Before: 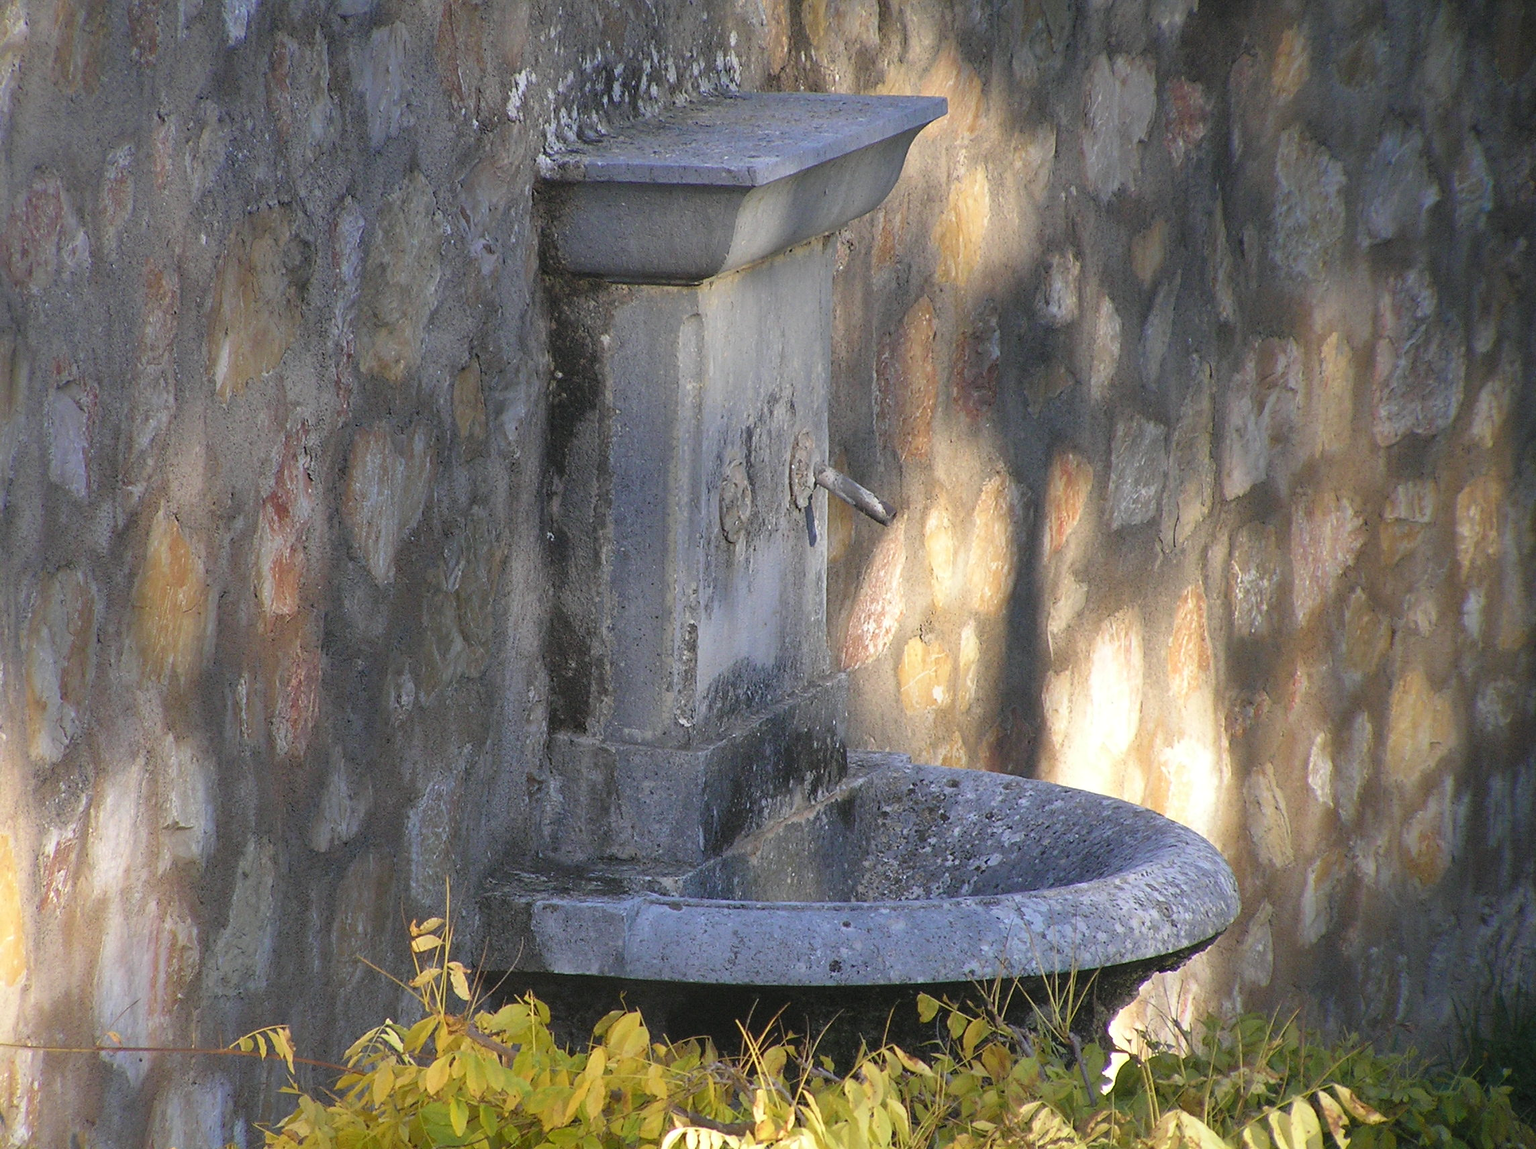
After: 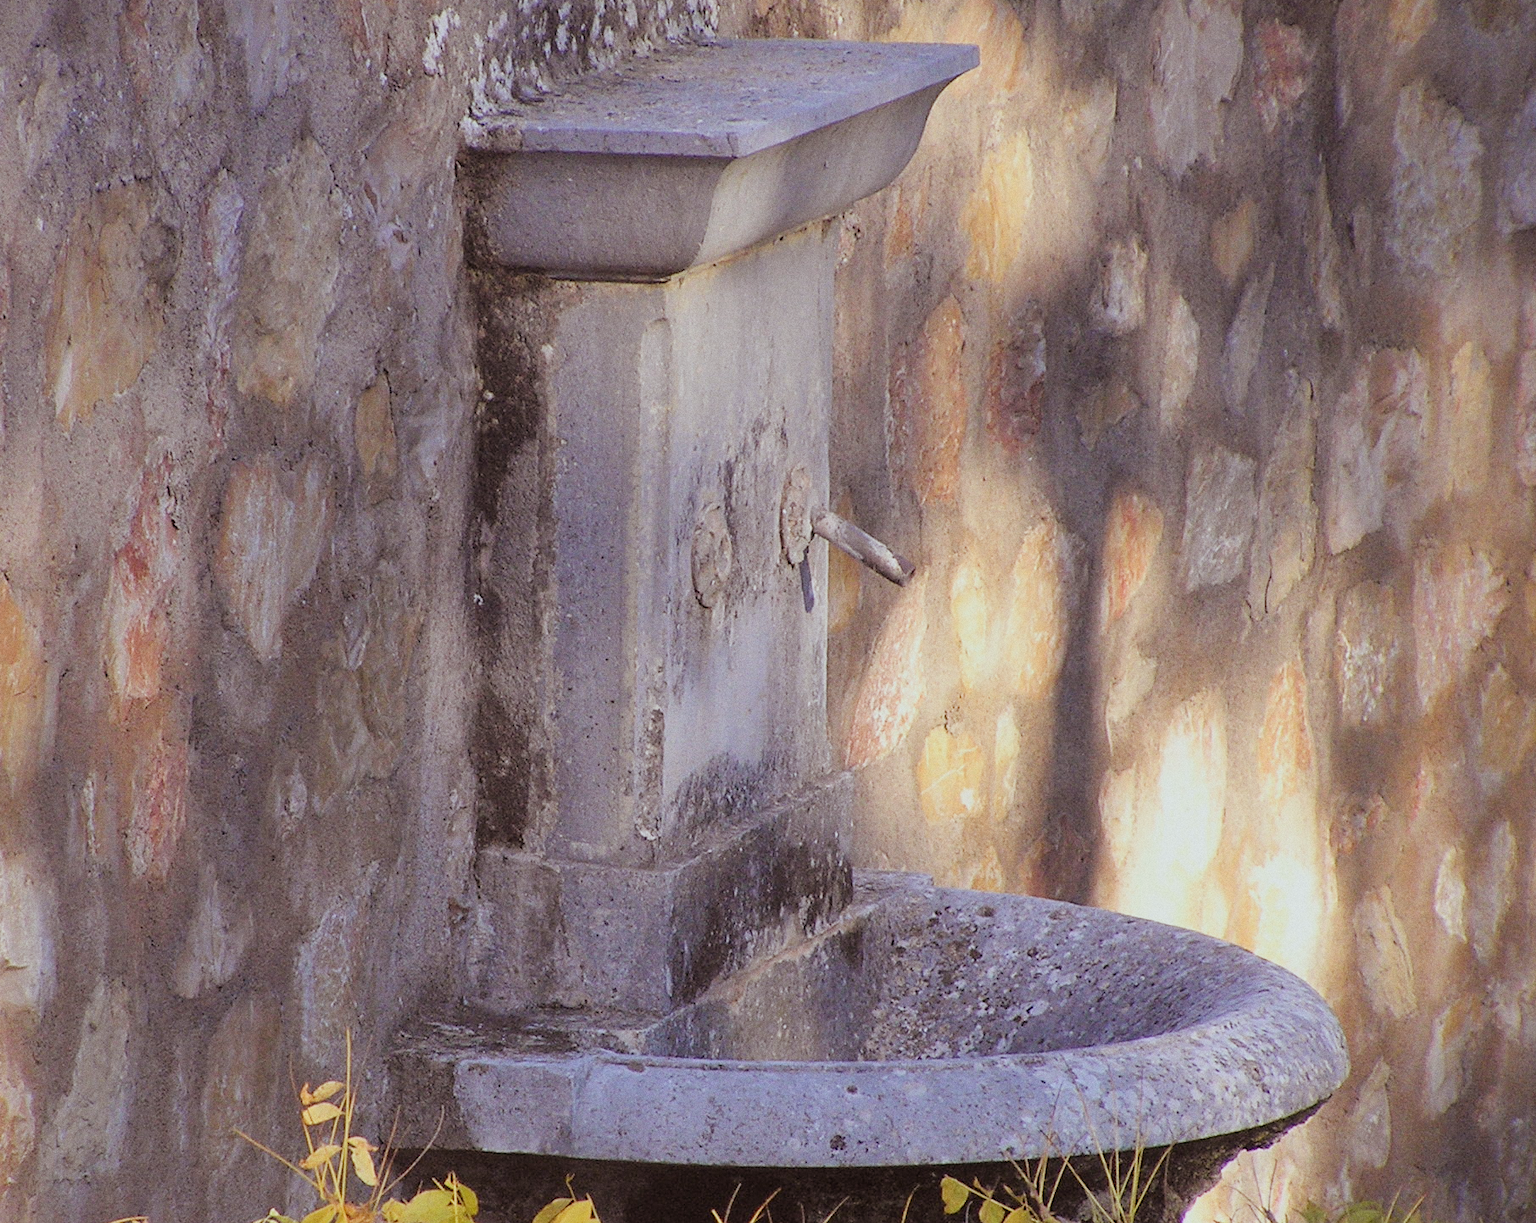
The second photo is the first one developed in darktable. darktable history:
crop: left 11.225%, top 5.381%, right 9.565%, bottom 10.314%
filmic rgb: black relative exposure -7.65 EV, white relative exposure 4.56 EV, hardness 3.61
white balance: red 0.978, blue 0.999
grain: coarseness 0.47 ISO
exposure: exposure 0.376 EV, compensate highlight preservation false
rgb levels: mode RGB, independent channels, levels [[0, 0.474, 1], [0, 0.5, 1], [0, 0.5, 1]]
